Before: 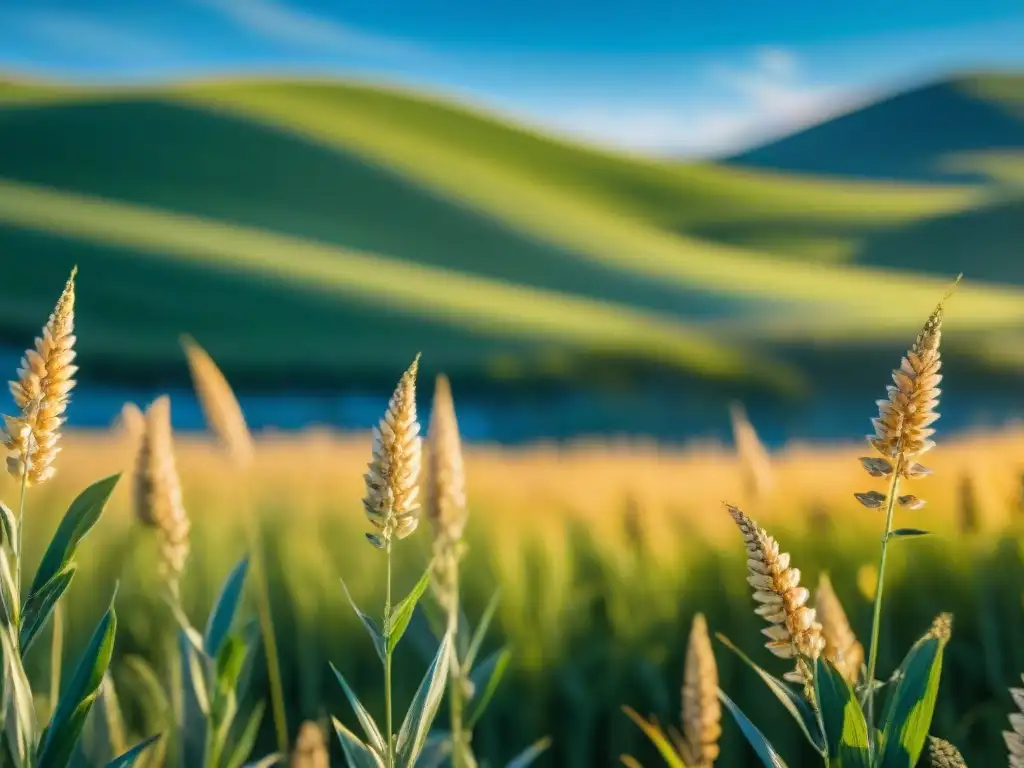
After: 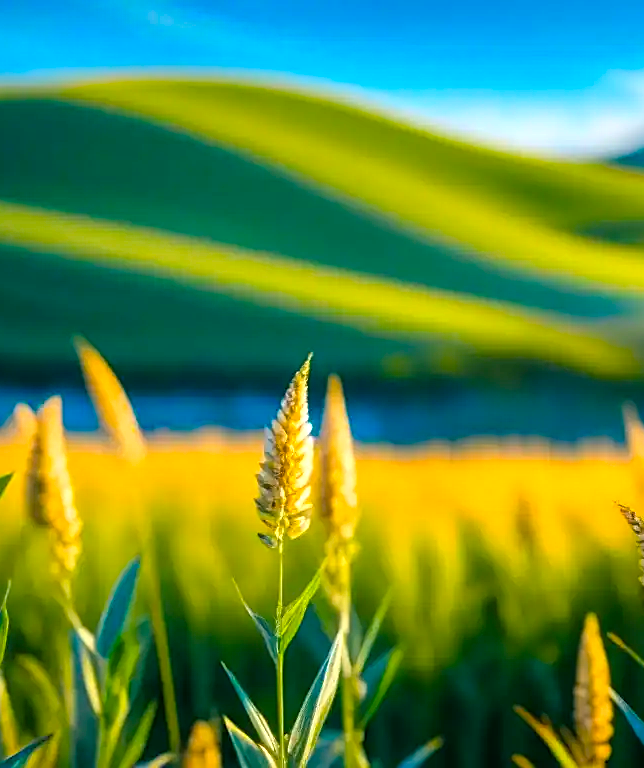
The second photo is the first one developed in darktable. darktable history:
sharpen: on, module defaults
color balance rgb: shadows lift › chroma 2.042%, shadows lift › hue 214.66°, linear chroma grading › global chroma 15.282%, perceptual saturation grading › global saturation 36.322%
crop: left 10.625%, right 26.449%
tone equalizer: -8 EV -0.435 EV, -7 EV -0.428 EV, -6 EV -0.325 EV, -5 EV -0.238 EV, -3 EV 0.233 EV, -2 EV 0.329 EV, -1 EV 0.368 EV, +0 EV 0.434 EV
